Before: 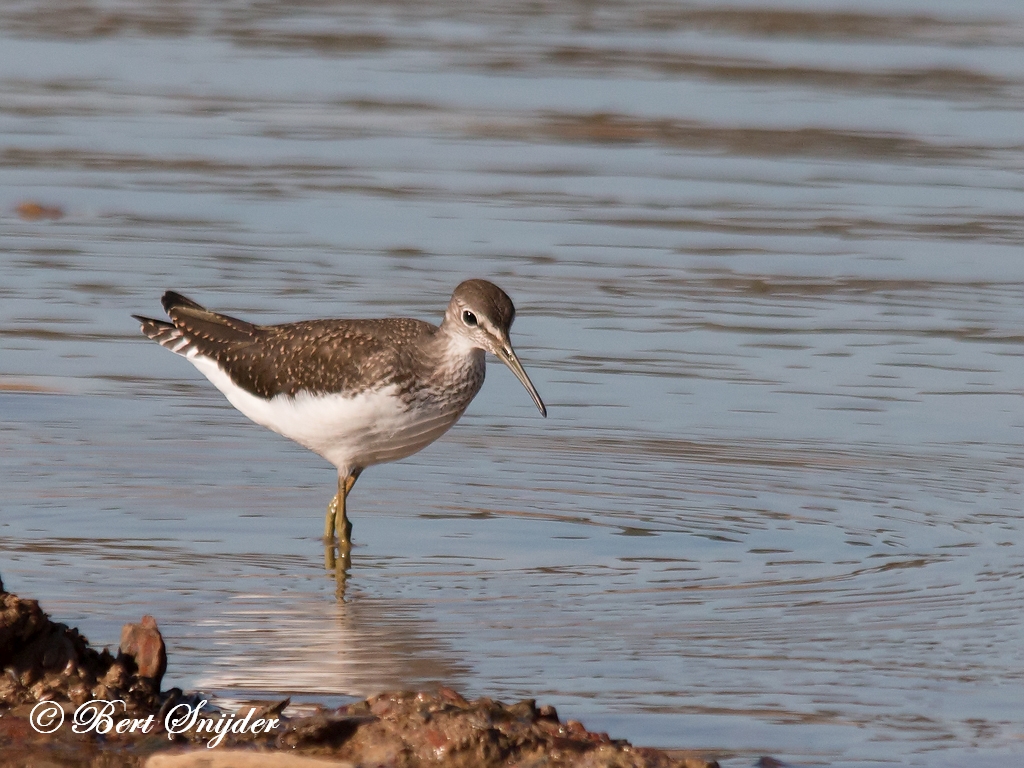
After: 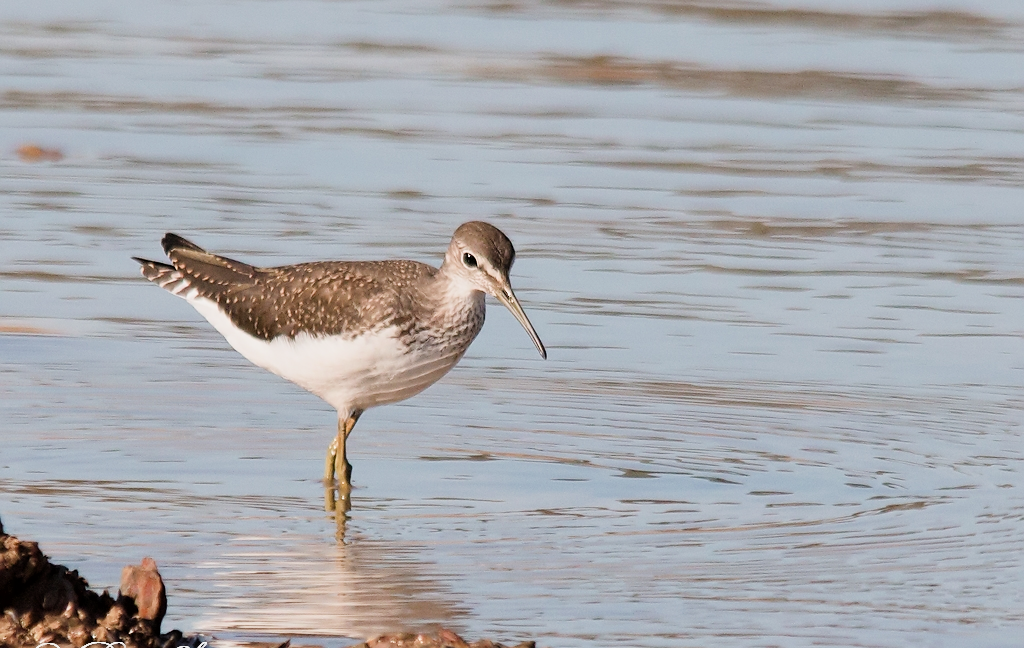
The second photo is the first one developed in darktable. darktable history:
exposure: black level correction 0, exposure 1 EV, compensate highlight preservation false
crop: top 7.623%, bottom 7.895%
filmic rgb: black relative exposure -7.65 EV, white relative exposure 4.56 EV, hardness 3.61
sharpen: amount 0.213
